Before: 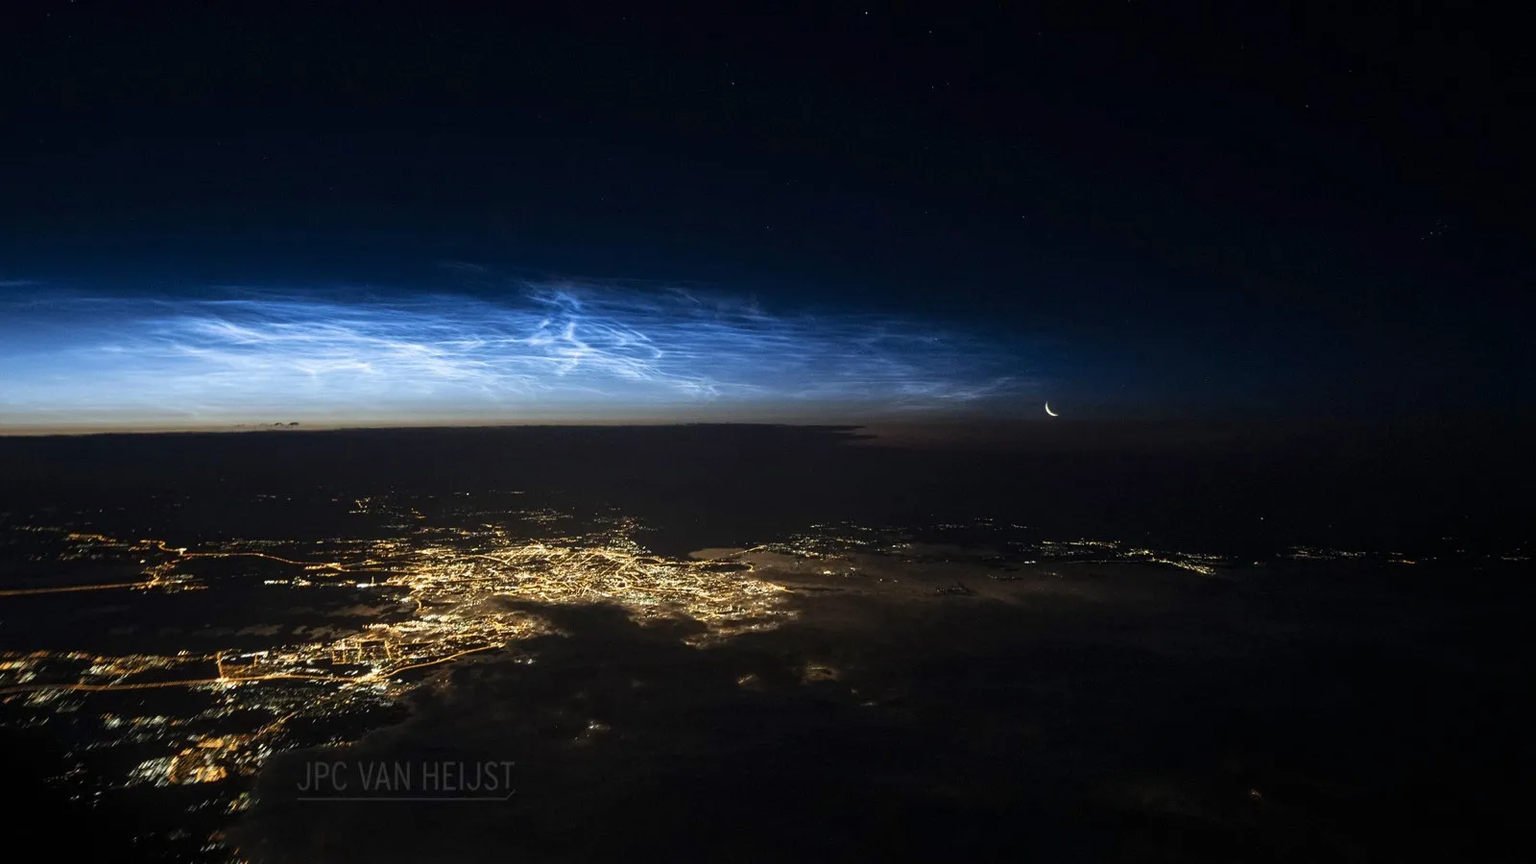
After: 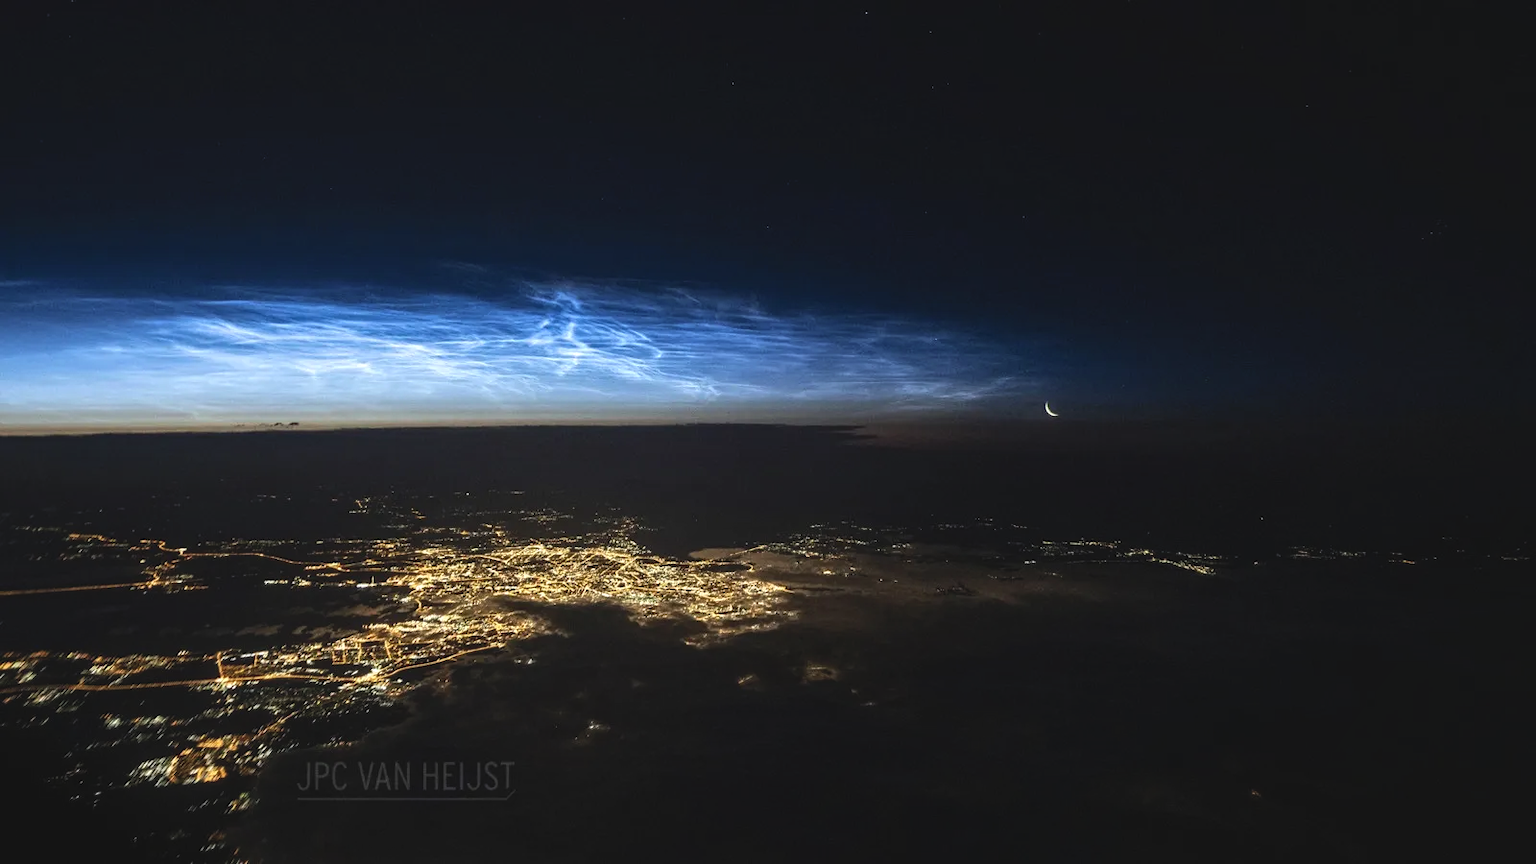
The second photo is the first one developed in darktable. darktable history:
local contrast: on, module defaults
contrast brightness saturation: contrast -0.128
tone equalizer: -8 EV -0.45 EV, -7 EV -0.429 EV, -6 EV -0.368 EV, -5 EV -0.227 EV, -3 EV 0.192 EV, -2 EV 0.359 EV, -1 EV 0.396 EV, +0 EV 0.436 EV, edges refinement/feathering 500, mask exposure compensation -1.57 EV, preserve details no
